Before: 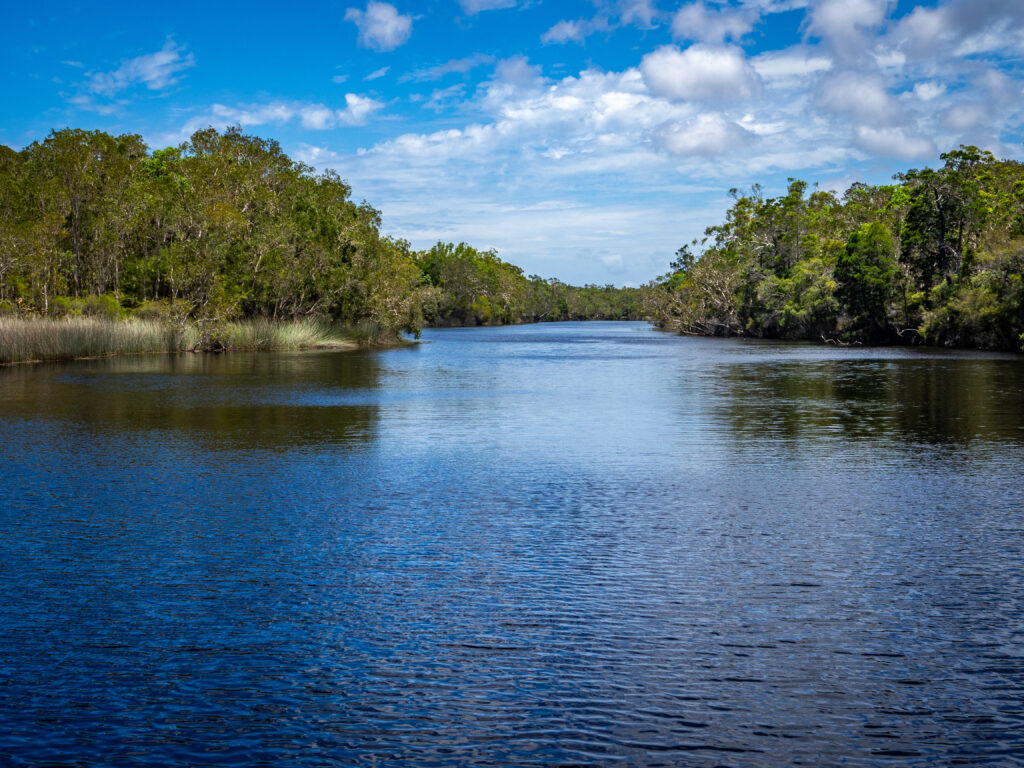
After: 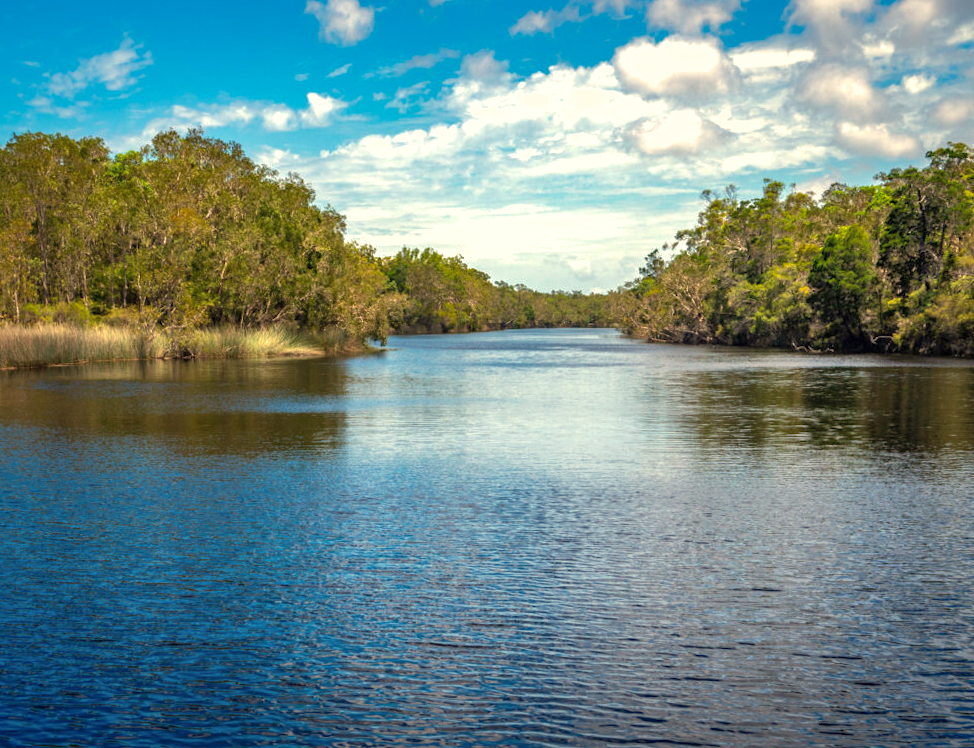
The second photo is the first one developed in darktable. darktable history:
exposure: black level correction 0, exposure 0.4 EV, compensate exposure bias true, compensate highlight preservation false
rotate and perspective: rotation 0.074°, lens shift (vertical) 0.096, lens shift (horizontal) -0.041, crop left 0.043, crop right 0.952, crop top 0.024, crop bottom 0.979
white balance: red 1.138, green 0.996, blue 0.812
shadows and highlights: on, module defaults
